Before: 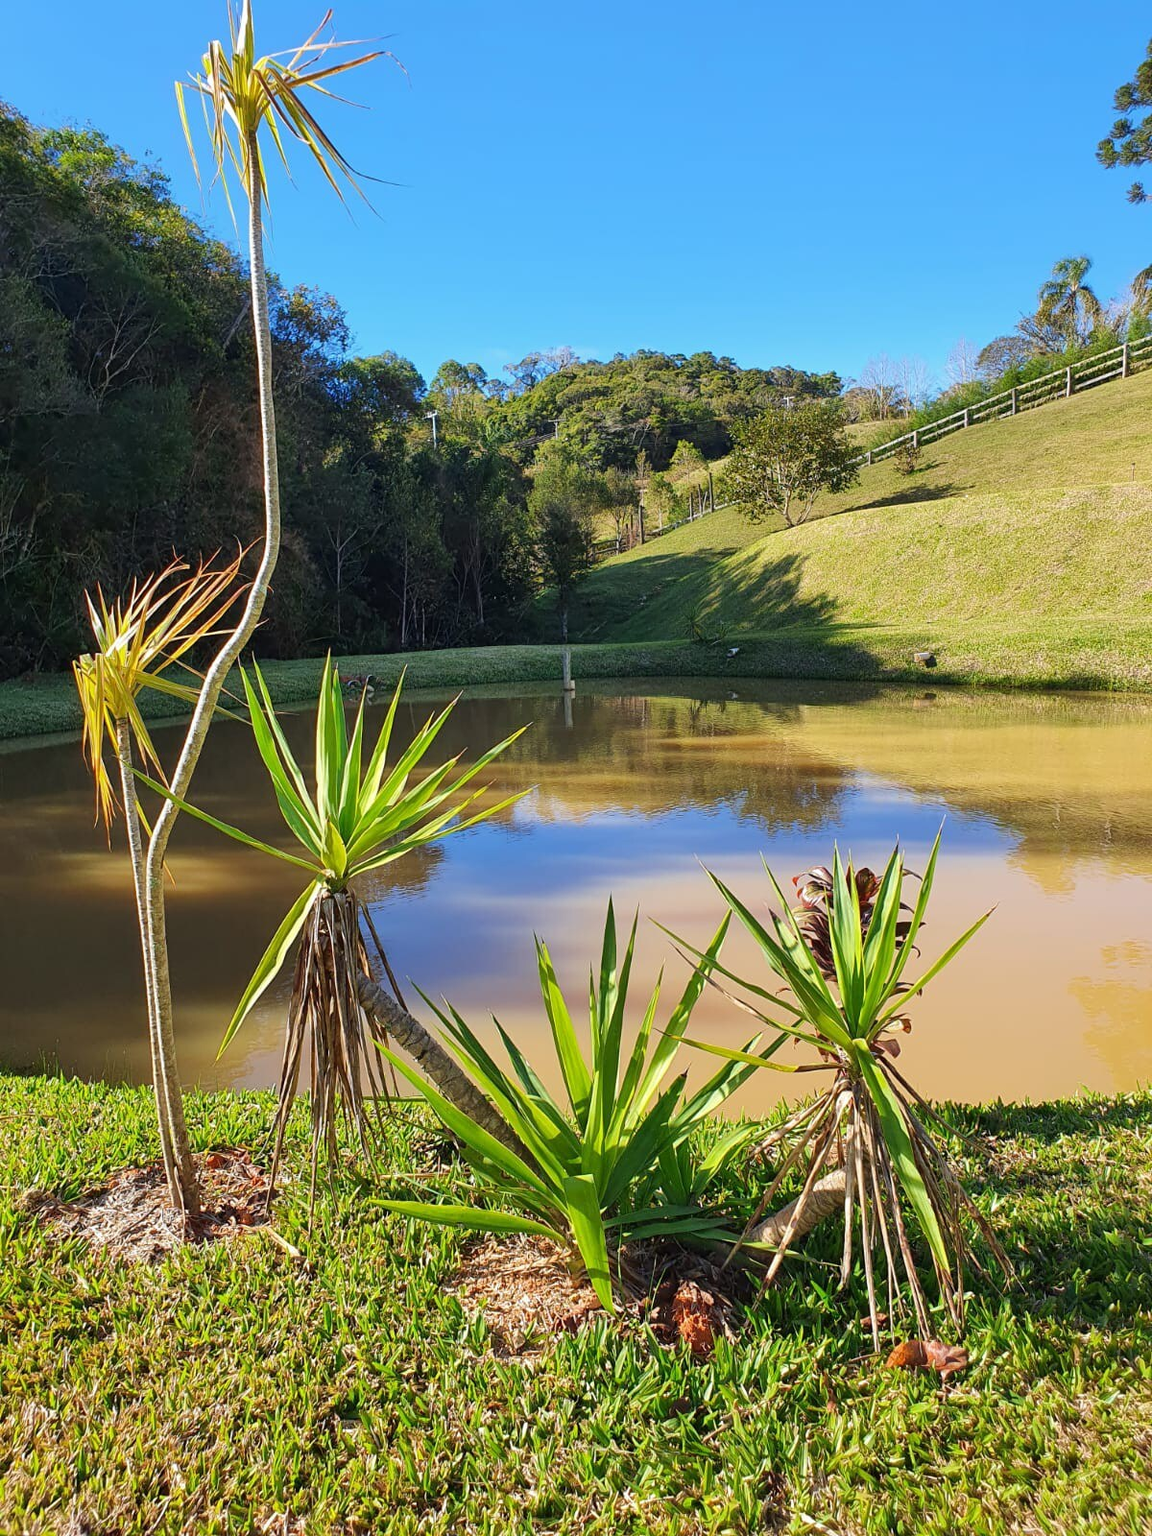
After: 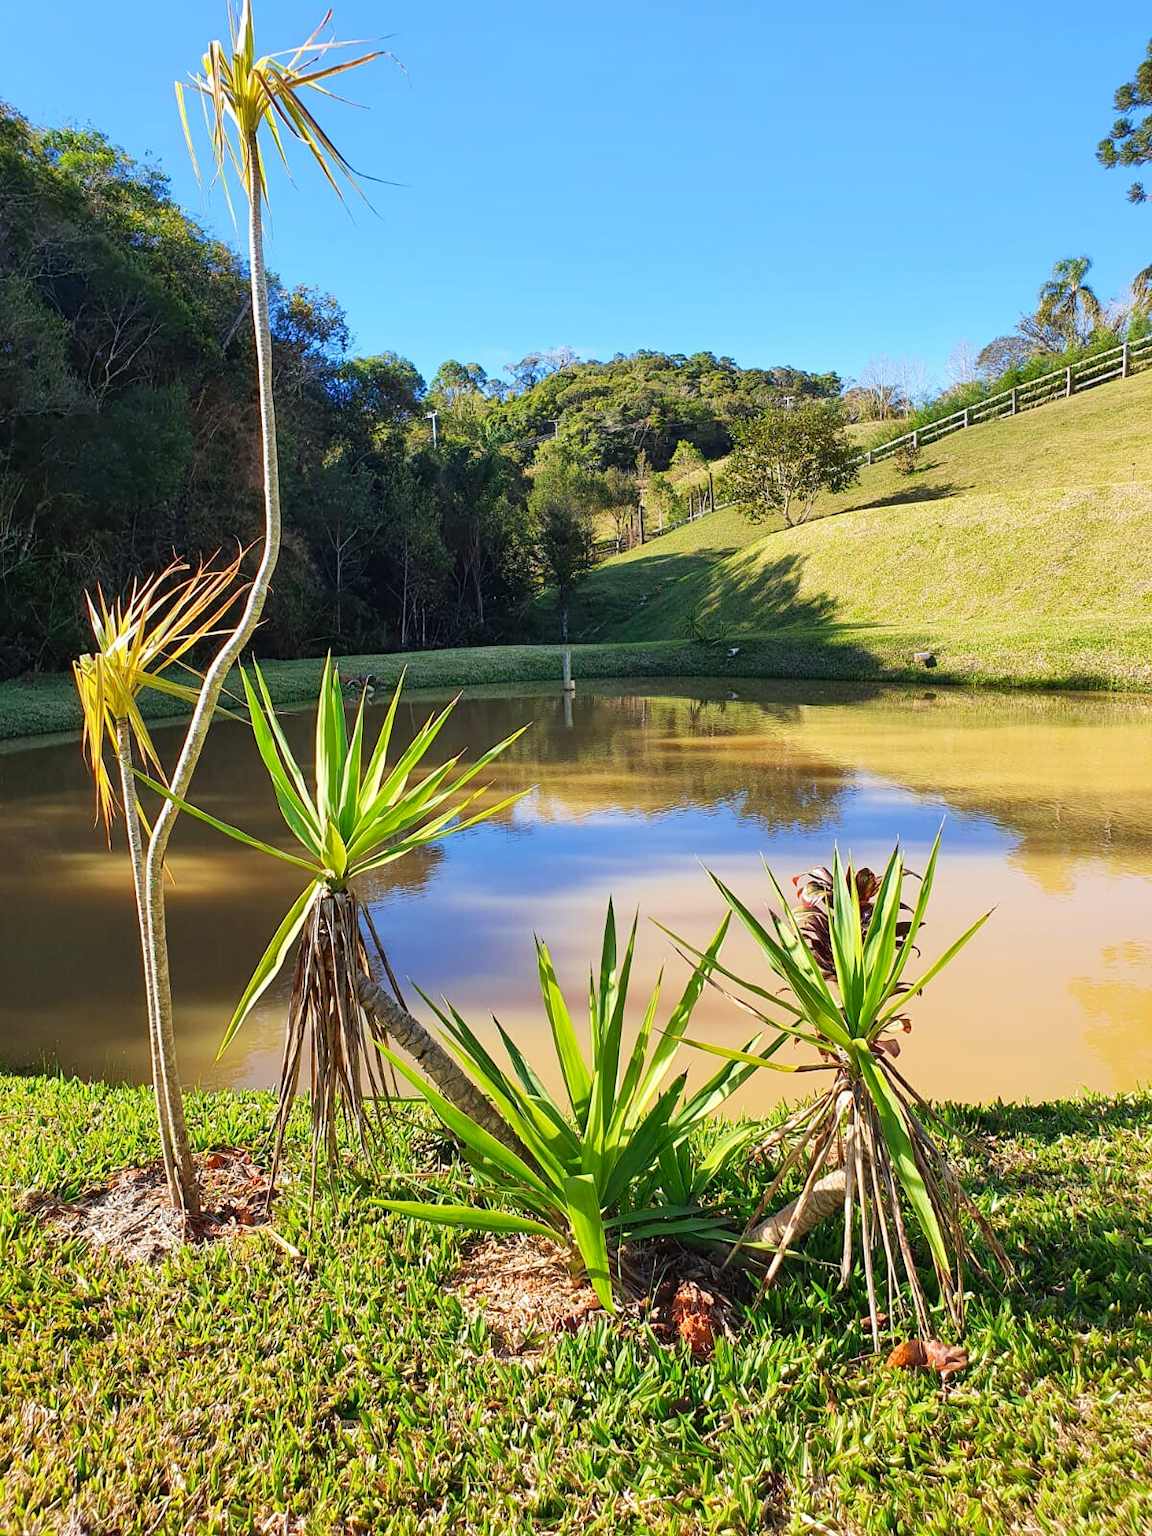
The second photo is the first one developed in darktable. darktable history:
tone curve: curves: ch0 [(0, 0) (0.051, 0.047) (0.102, 0.099) (0.232, 0.249) (0.462, 0.501) (0.698, 0.761) (0.908, 0.946) (1, 1)]; ch1 [(0, 0) (0.339, 0.298) (0.402, 0.363) (0.453, 0.413) (0.485, 0.469) (0.494, 0.493) (0.504, 0.501) (0.525, 0.533) (0.563, 0.591) (0.597, 0.631) (1, 1)]; ch2 [(0, 0) (0.48, 0.48) (0.504, 0.5) (0.539, 0.554) (0.59, 0.628) (0.642, 0.682) (0.824, 0.815) (1, 1)], preserve colors none
